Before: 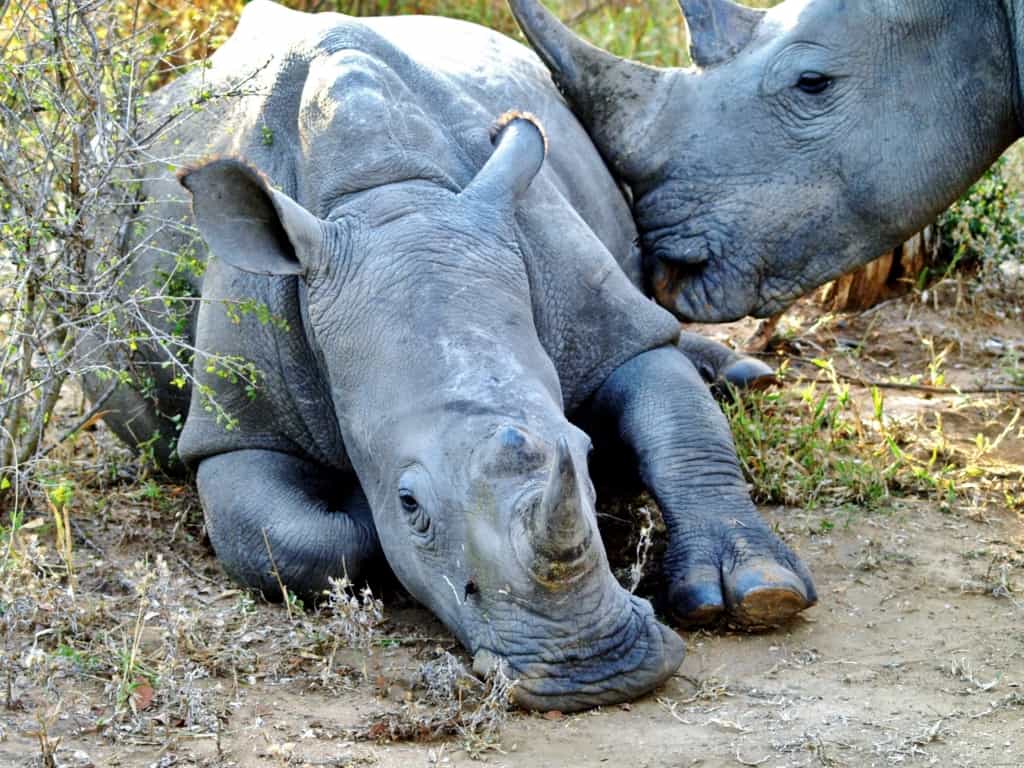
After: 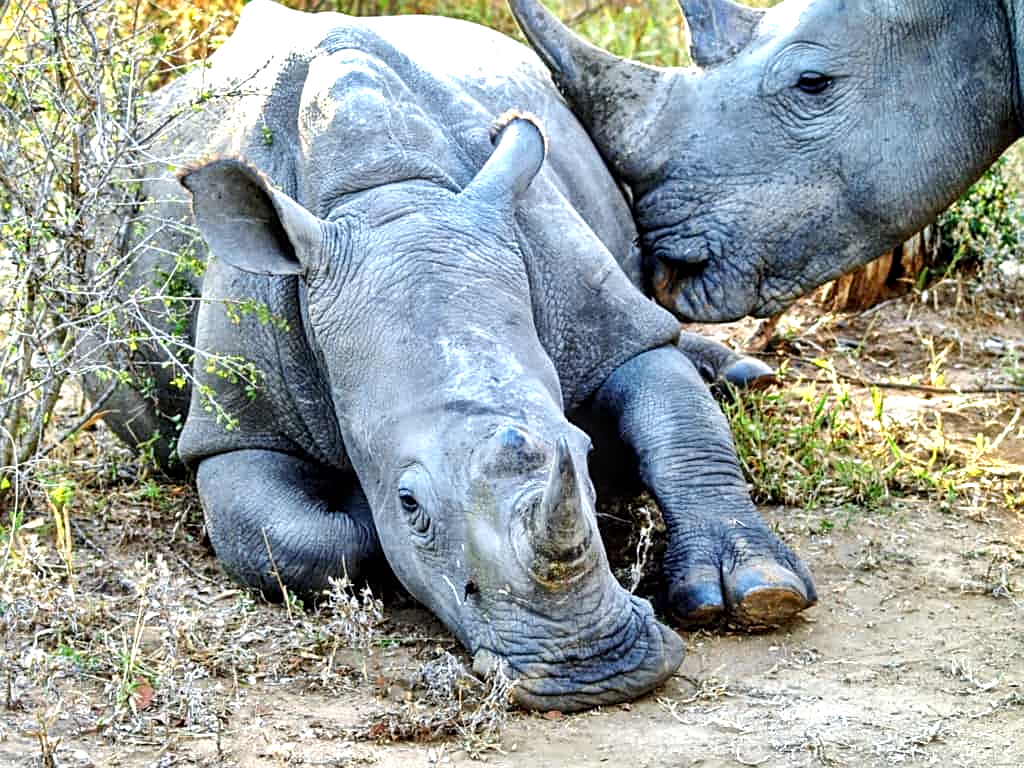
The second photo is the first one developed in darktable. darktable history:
sharpen: on, module defaults
exposure: black level correction 0.001, exposure 0.499 EV, compensate exposure bias true, compensate highlight preservation false
local contrast: on, module defaults
